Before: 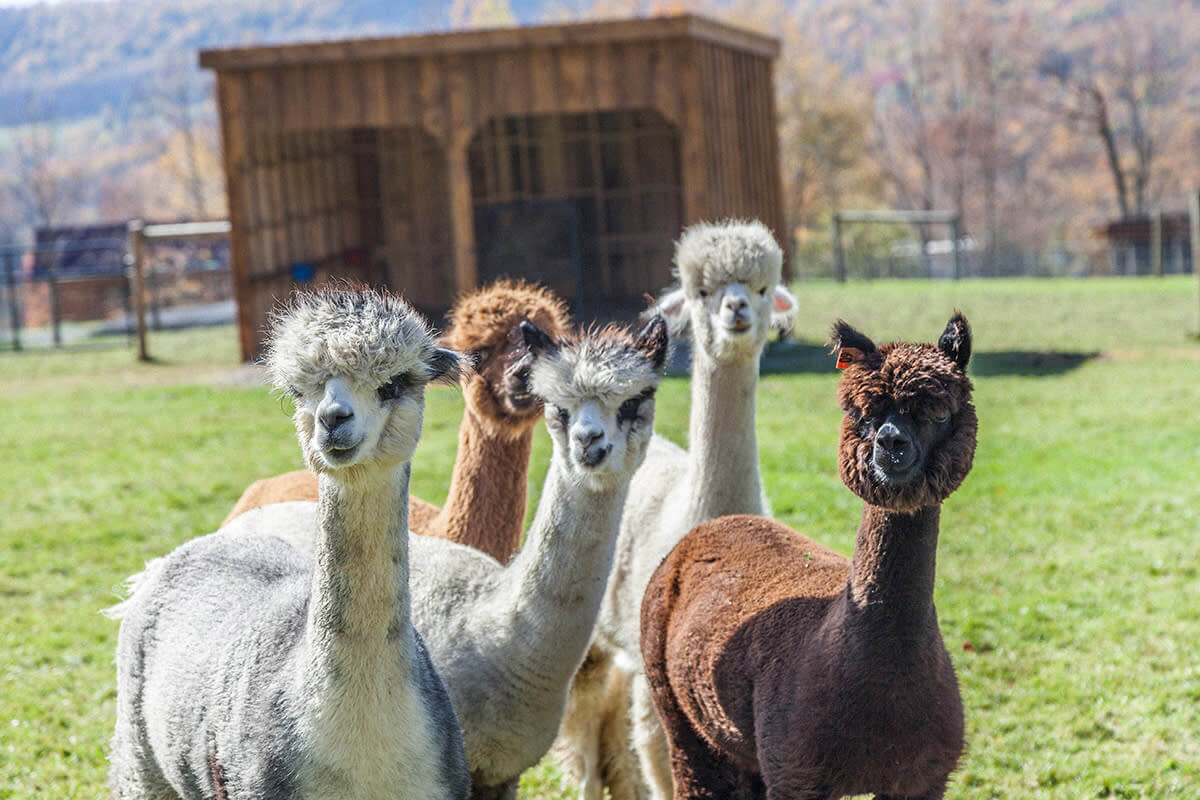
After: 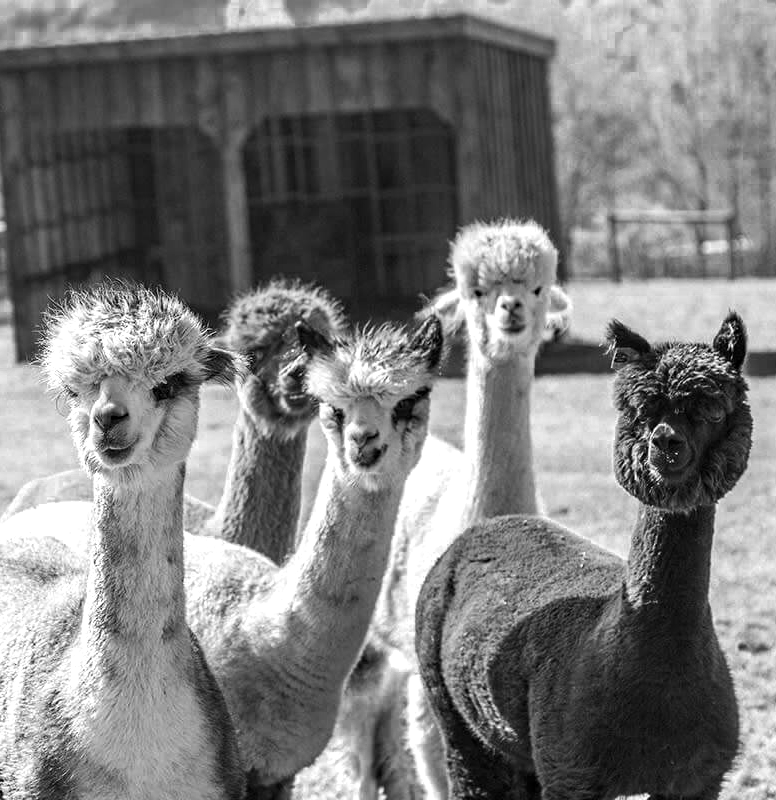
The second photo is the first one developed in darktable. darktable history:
crop and rotate: left 18.757%, right 16.528%
haze removal: compatibility mode true, adaptive false
color zones: curves: ch0 [(0.002, 0.593) (0.143, 0.417) (0.285, 0.541) (0.455, 0.289) (0.608, 0.327) (0.727, 0.283) (0.869, 0.571) (1, 0.603)]; ch1 [(0, 0) (0.143, 0) (0.286, 0) (0.429, 0) (0.571, 0) (0.714, 0) (0.857, 0)], mix 42.47%
tone equalizer: -8 EV -0.447 EV, -7 EV -0.415 EV, -6 EV -0.355 EV, -5 EV -0.227 EV, -3 EV 0.199 EV, -2 EV 0.342 EV, -1 EV 0.411 EV, +0 EV 0.415 EV, edges refinement/feathering 500, mask exposure compensation -1.57 EV, preserve details no
